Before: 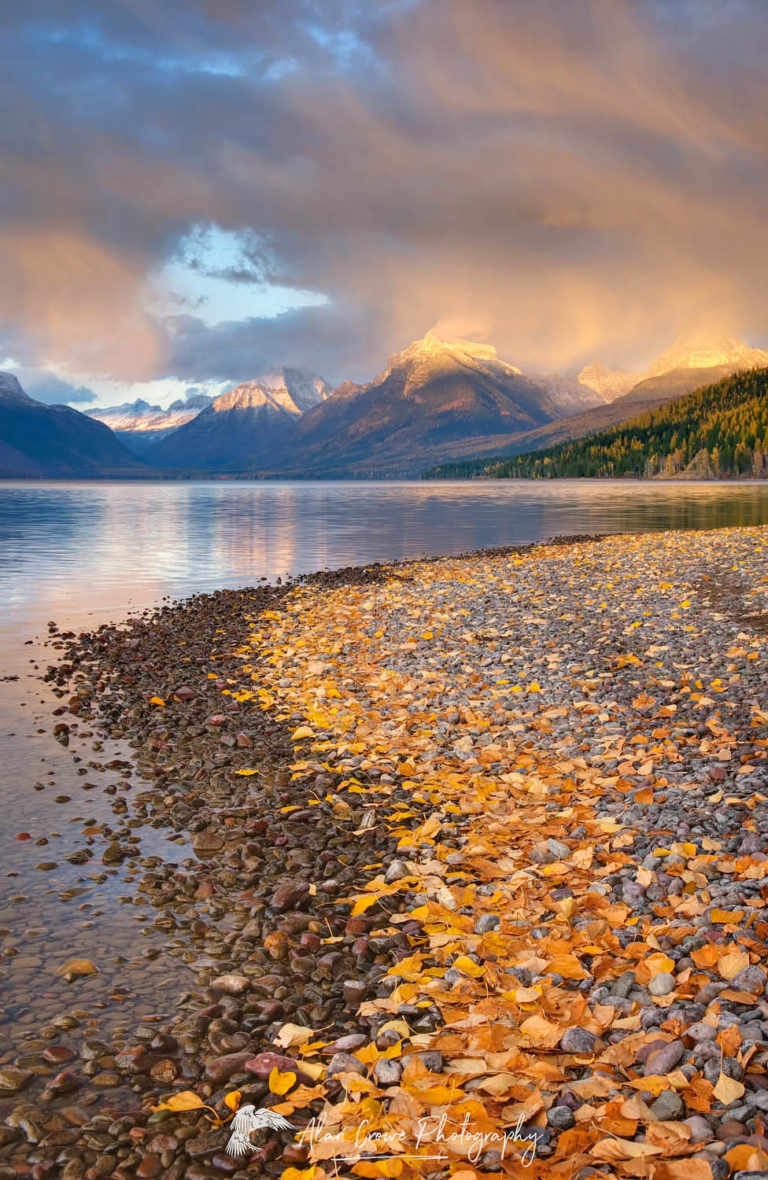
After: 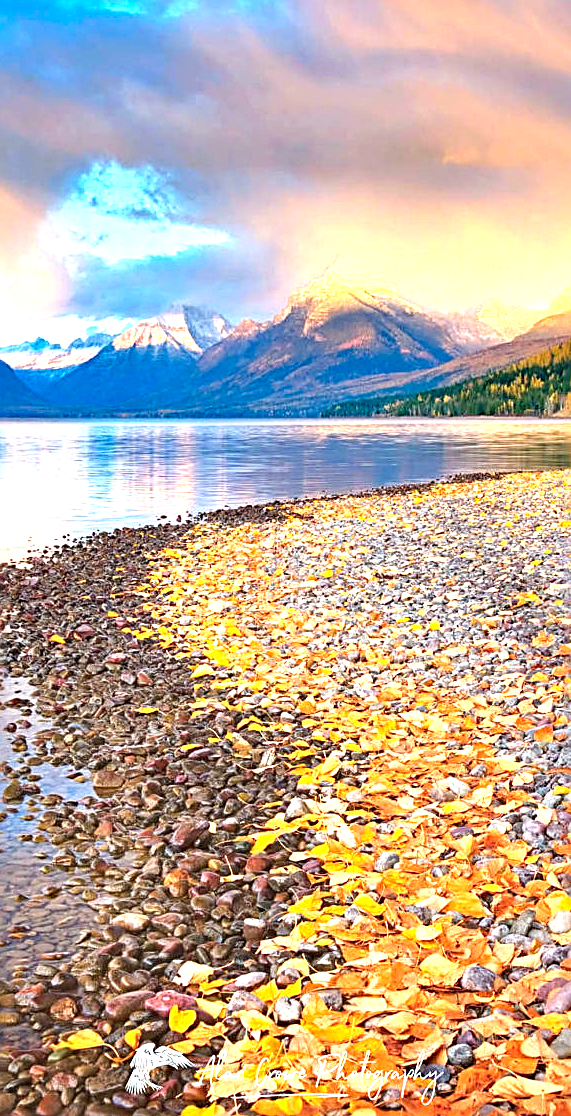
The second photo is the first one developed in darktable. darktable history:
sharpen: radius 2.695, amount 0.672
crop and rotate: left 13.091%, top 5.377%, right 12.522%
haze removal: strength 0.293, distance 0.248, compatibility mode true, adaptive false
color calibration: output R [0.972, 0.068, -0.094, 0], output G [-0.178, 1.216, -0.086, 0], output B [0.095, -0.136, 0.98, 0], x 0.37, y 0.382, temperature 4311.05 K
color correction: highlights a* 0.35, highlights b* 2.7, shadows a* -1.34, shadows b* -4.43
exposure: black level correction 0, exposure 1.387 EV, compensate highlight preservation false
